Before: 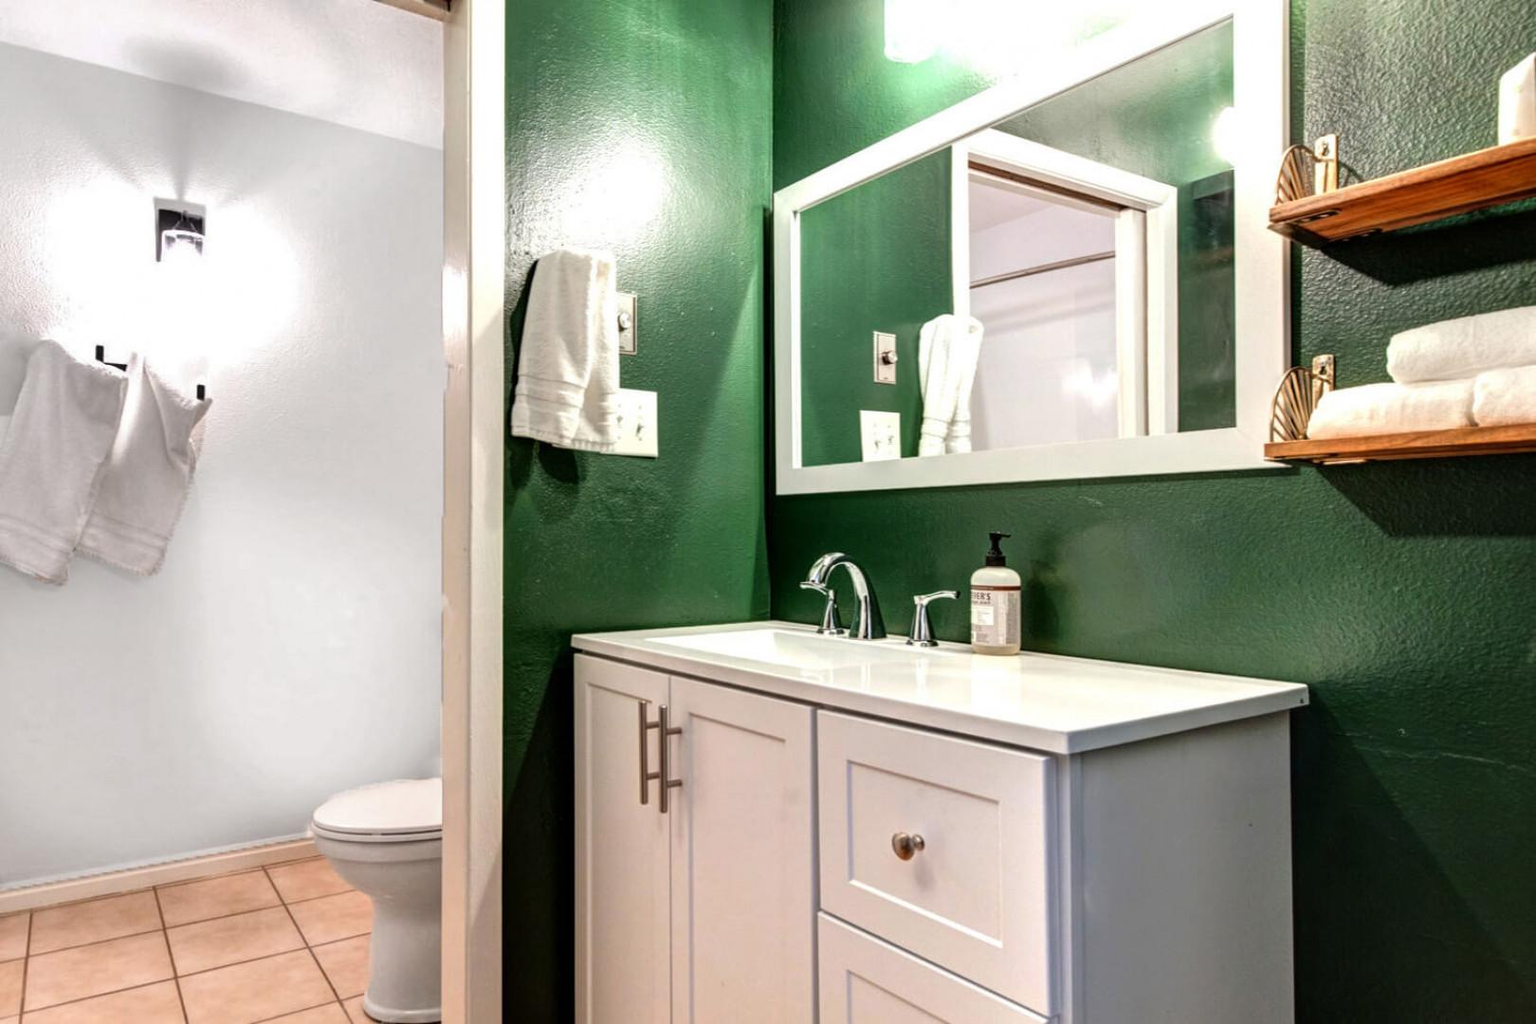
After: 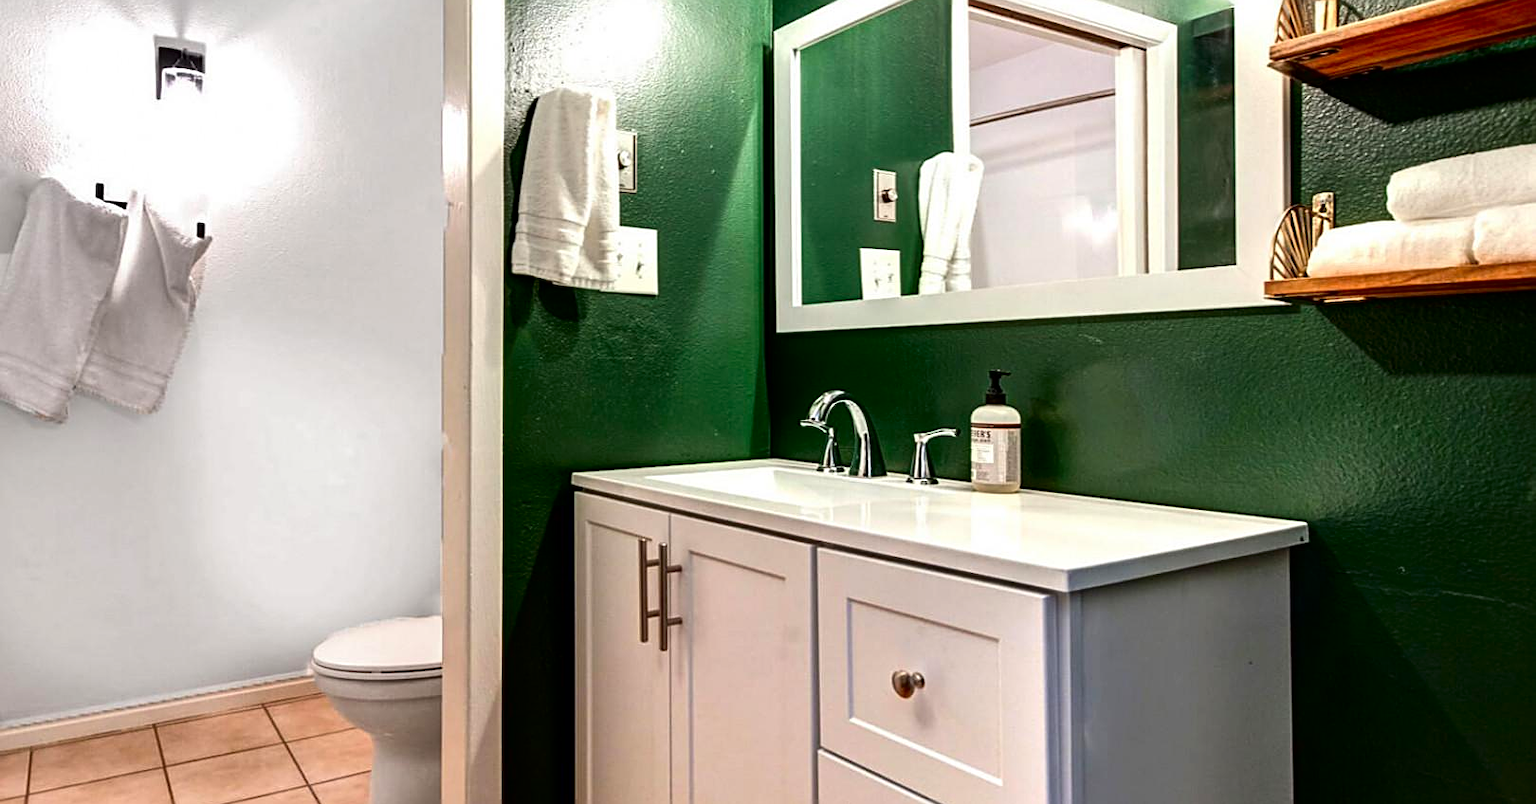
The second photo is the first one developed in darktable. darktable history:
crop and rotate: top 15.899%, bottom 5.451%
sharpen: on, module defaults
contrast brightness saturation: contrast 0.117, brightness -0.12, saturation 0.201
exposure: compensate exposure bias true, compensate highlight preservation false
